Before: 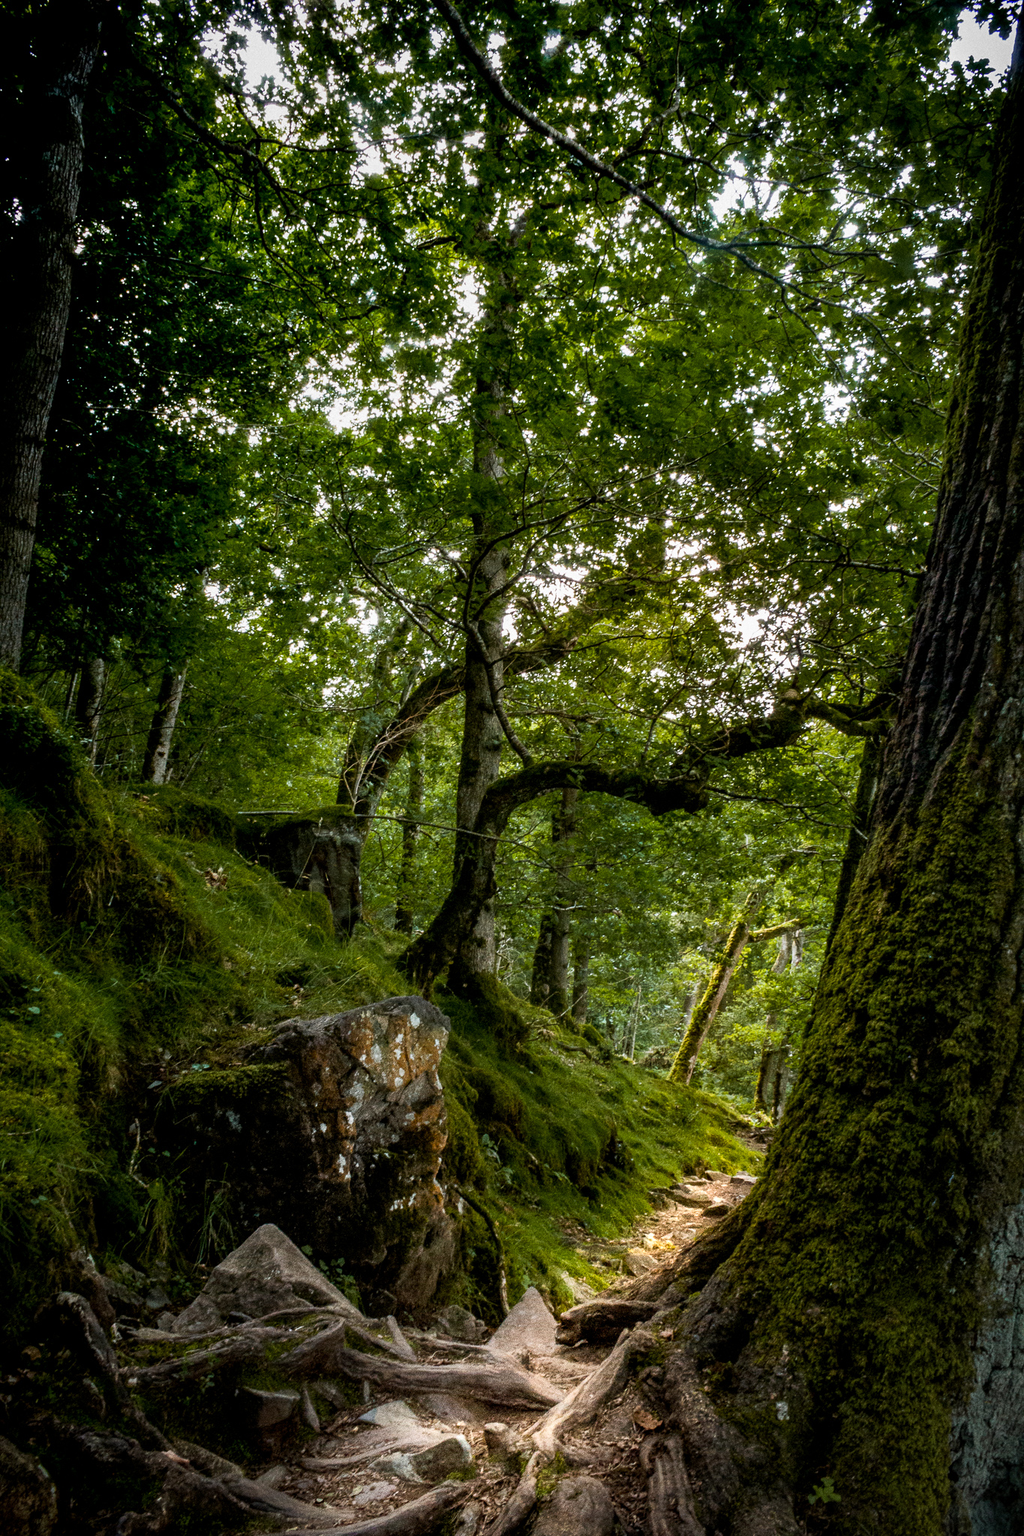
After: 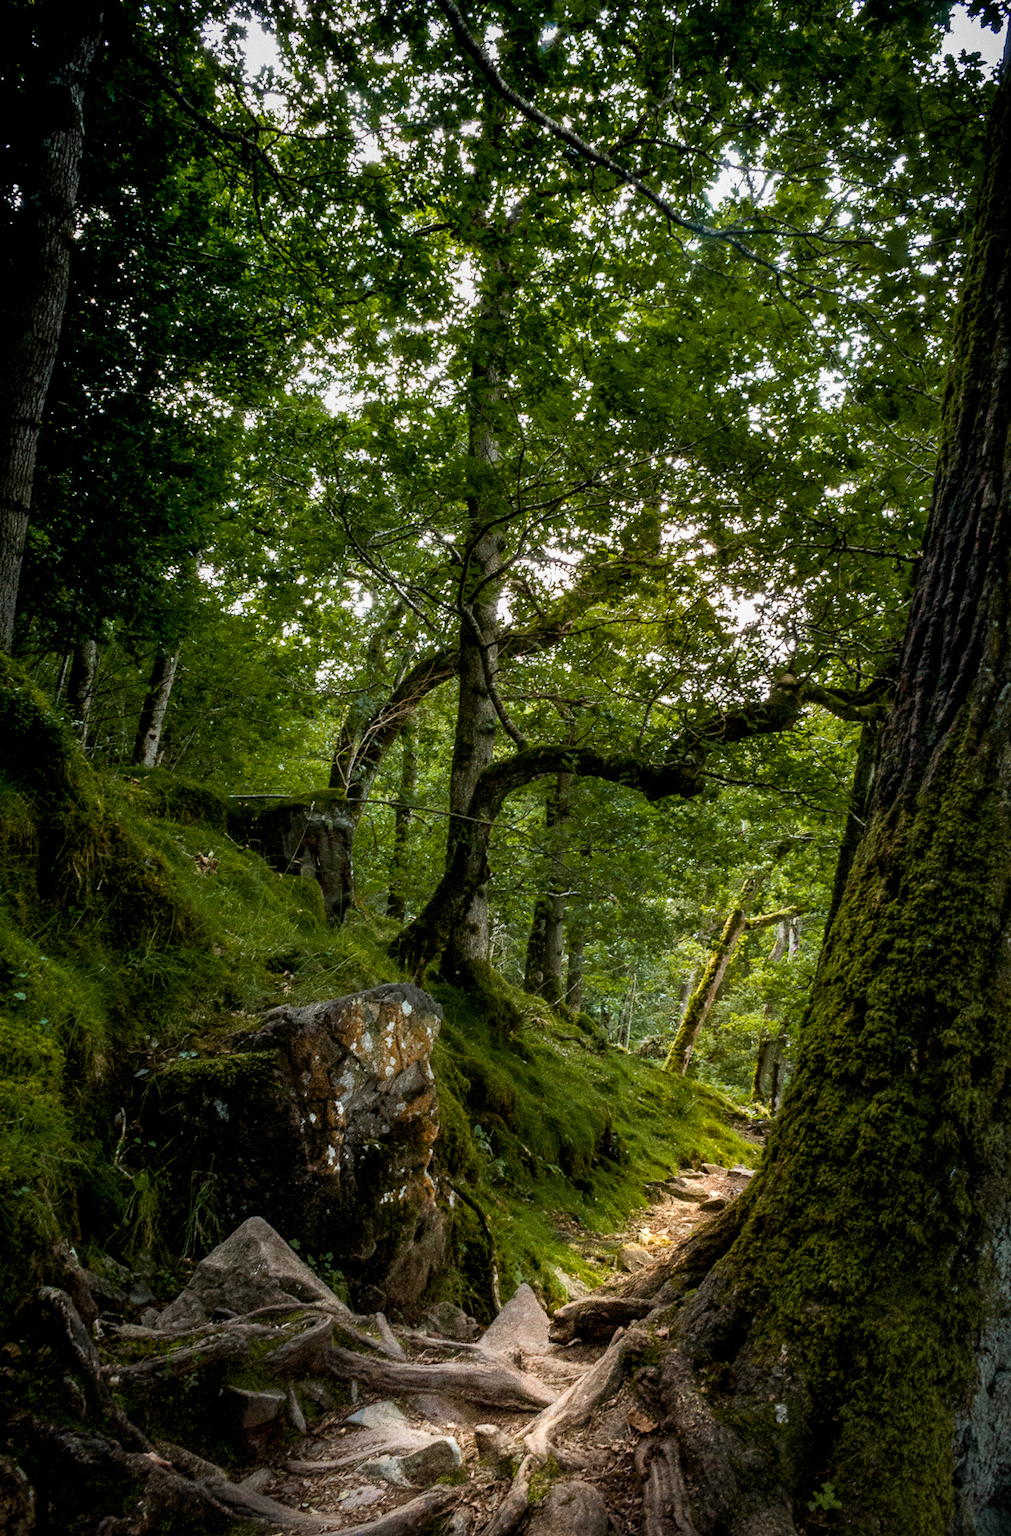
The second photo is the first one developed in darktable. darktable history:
tone equalizer: -7 EV 0.18 EV, -6 EV 0.12 EV, -5 EV 0.08 EV, -4 EV 0.04 EV, -2 EV -0.02 EV, -1 EV -0.04 EV, +0 EV -0.06 EV, luminance estimator HSV value / RGB max
rotate and perspective: rotation 0.226°, lens shift (vertical) -0.042, crop left 0.023, crop right 0.982, crop top 0.006, crop bottom 0.994
